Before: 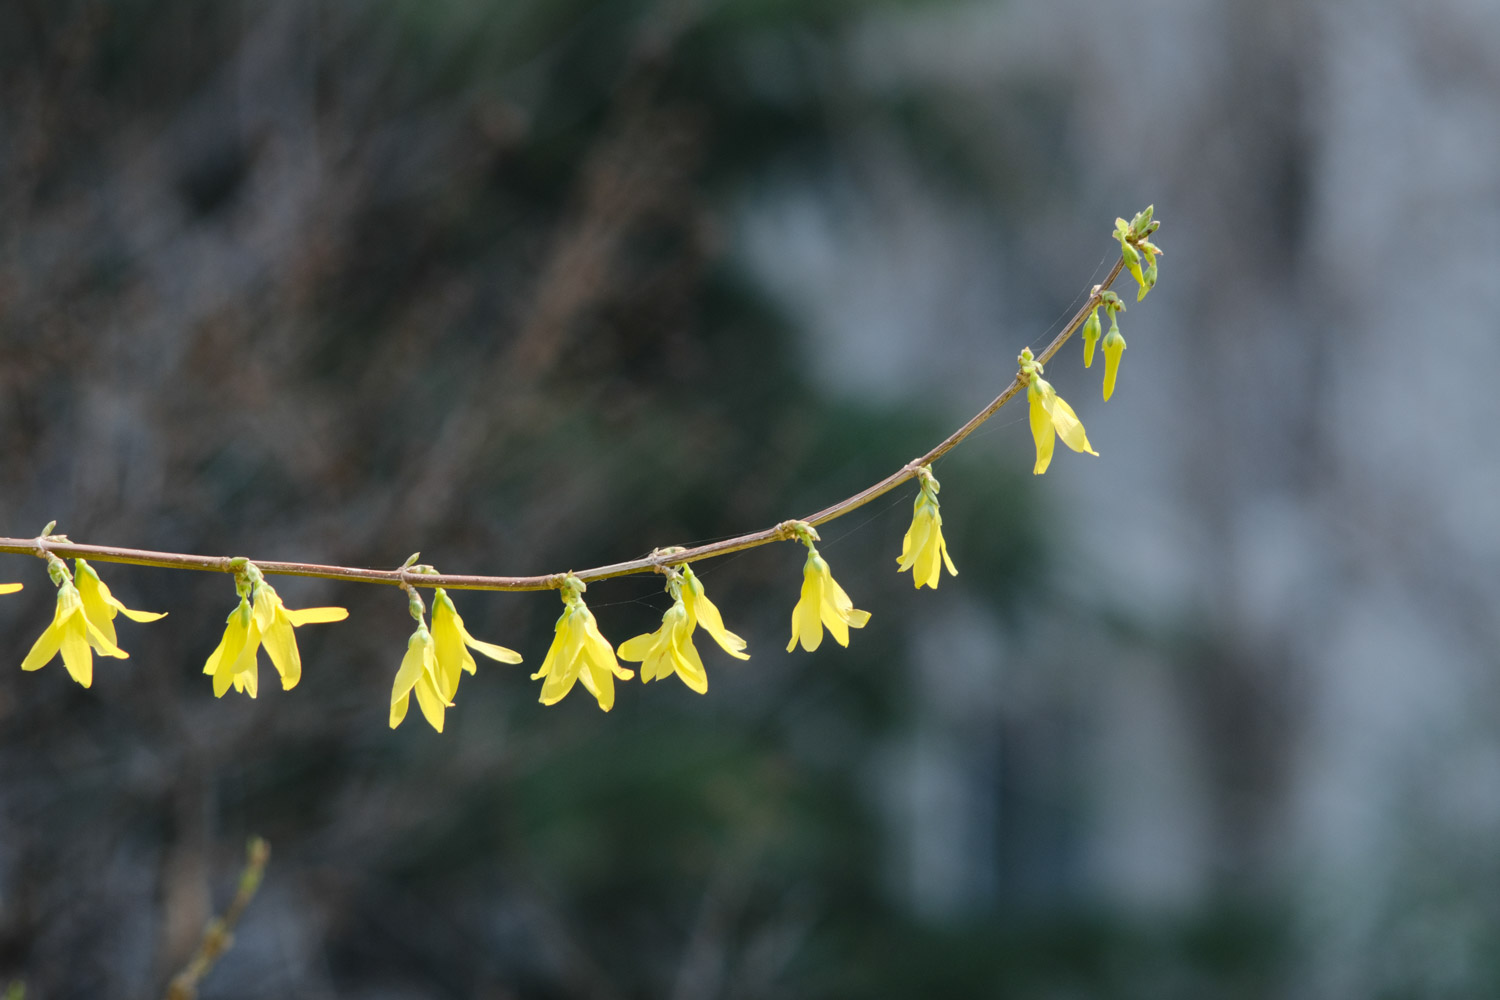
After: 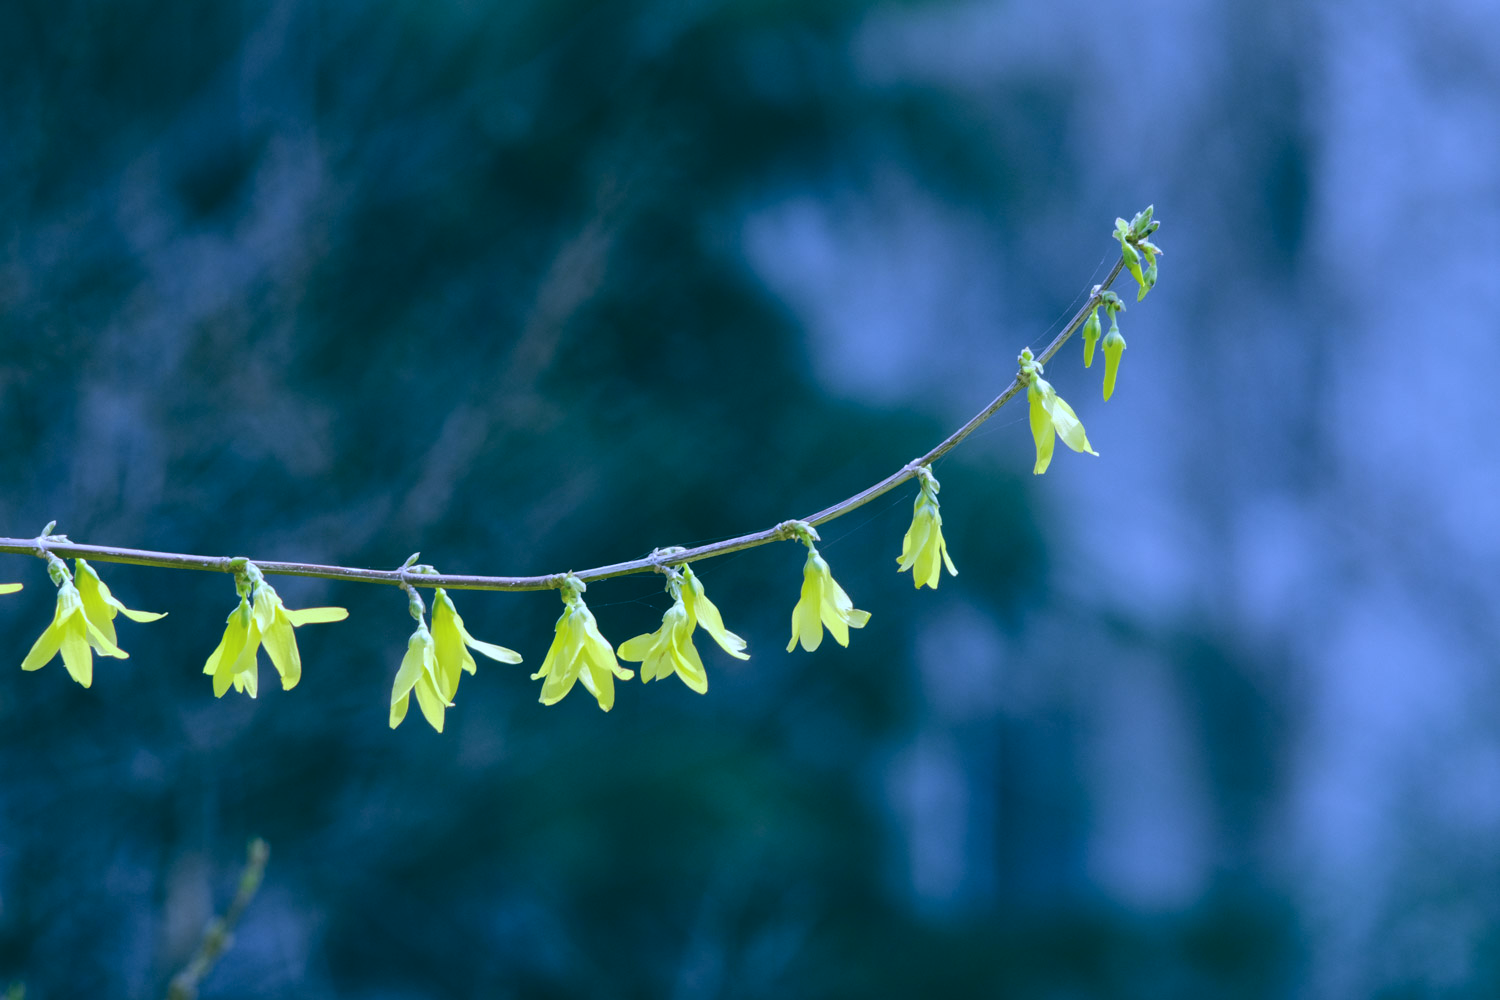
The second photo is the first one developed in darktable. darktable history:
white balance: red 0.766, blue 1.537
color balance: lift [1.005, 0.99, 1.007, 1.01], gamma [1, 0.979, 1.011, 1.021], gain [0.923, 1.098, 1.025, 0.902], input saturation 90.45%, contrast 7.73%, output saturation 105.91%
tone equalizer: on, module defaults
